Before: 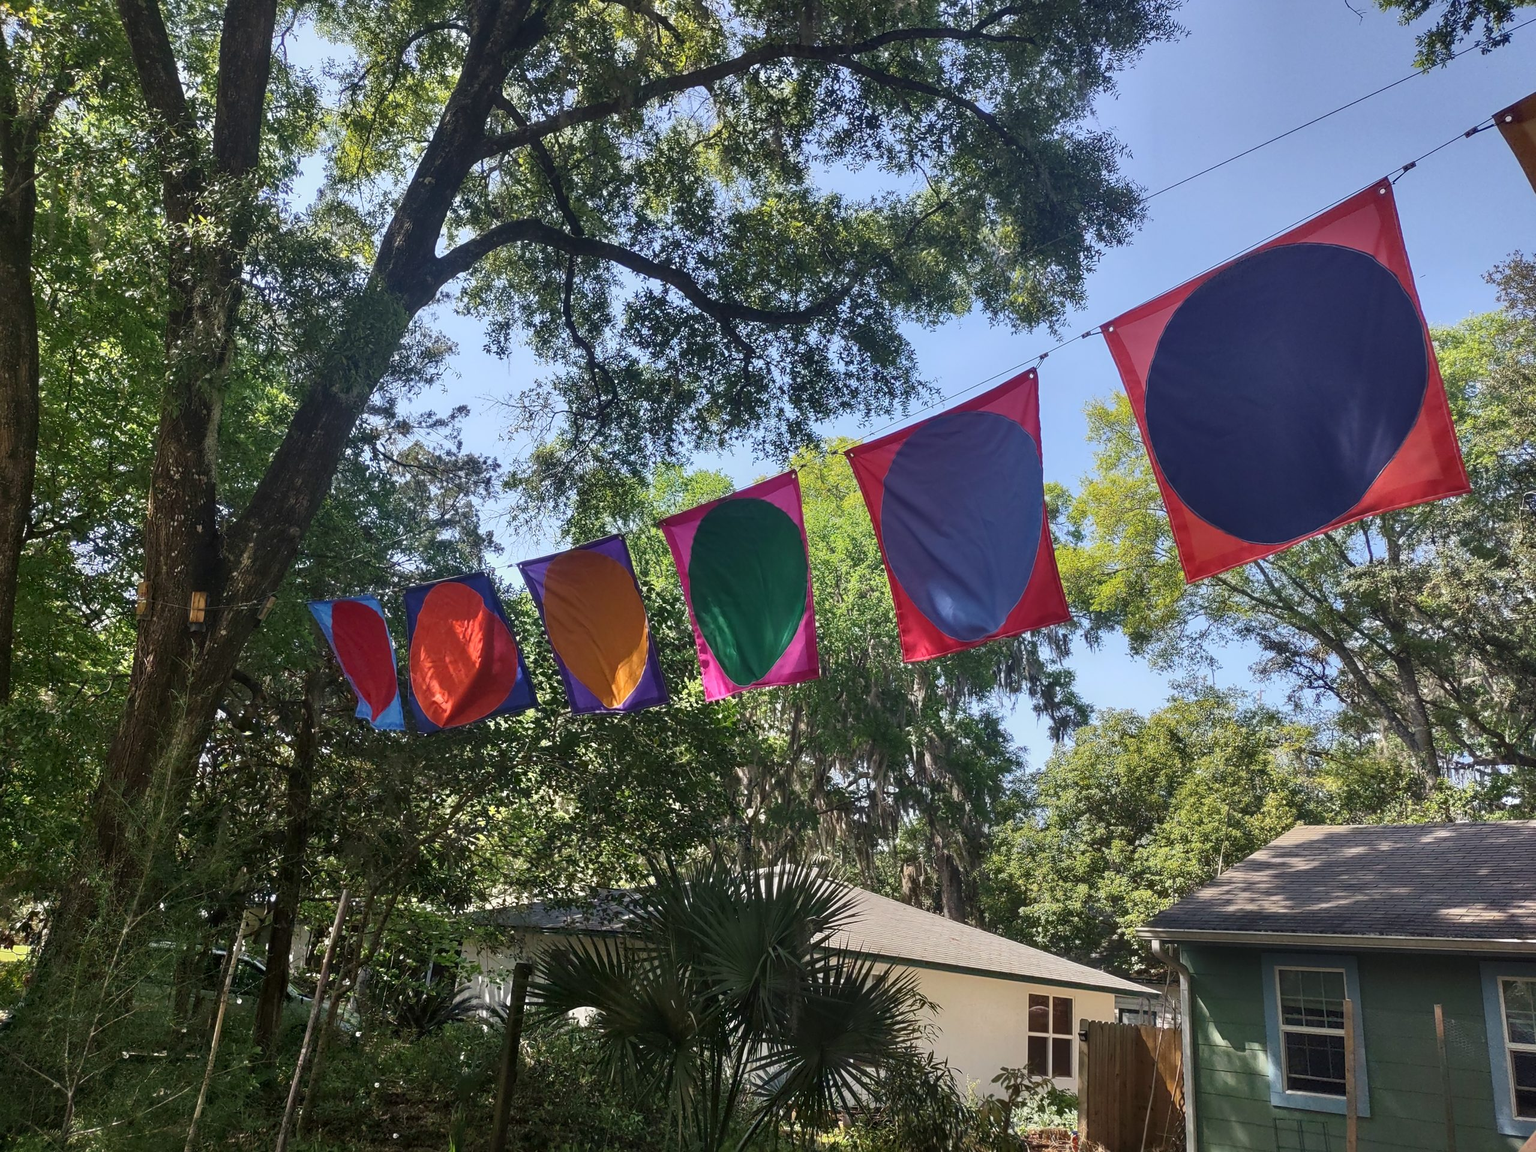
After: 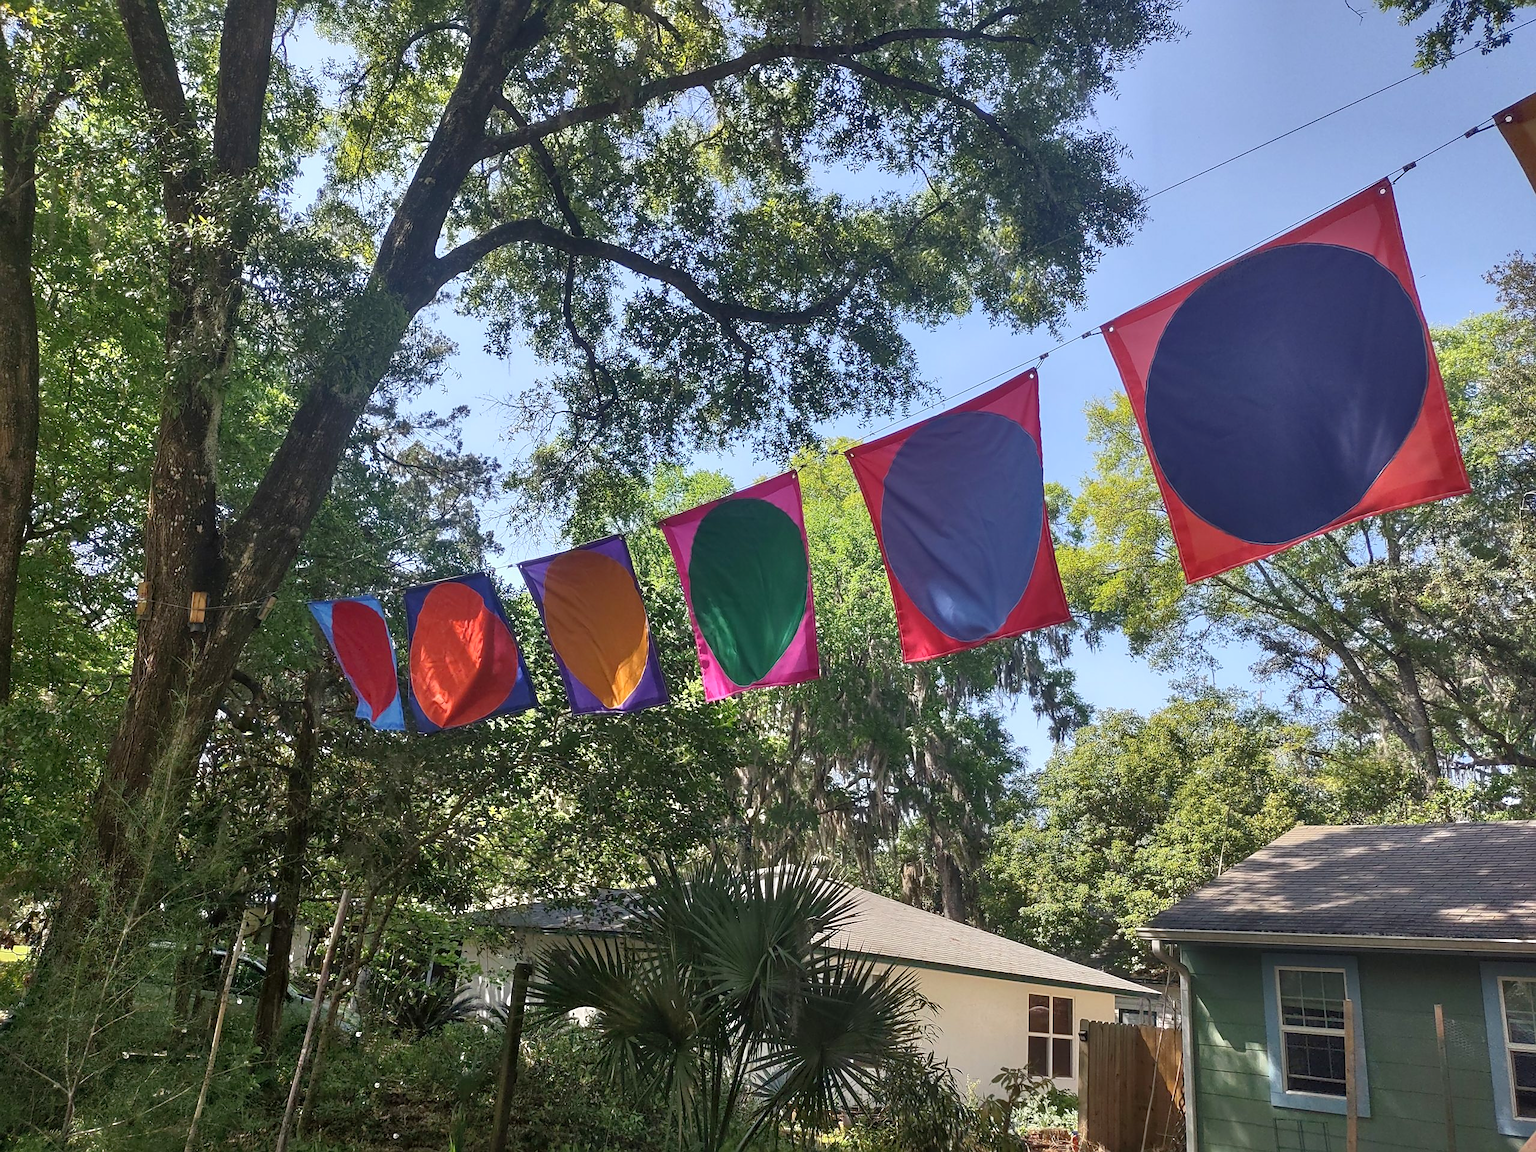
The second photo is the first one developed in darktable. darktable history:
shadows and highlights: shadows 43.06, highlights 6.94
sharpen: radius 1
exposure: exposure 0.128 EV, compensate highlight preservation false
